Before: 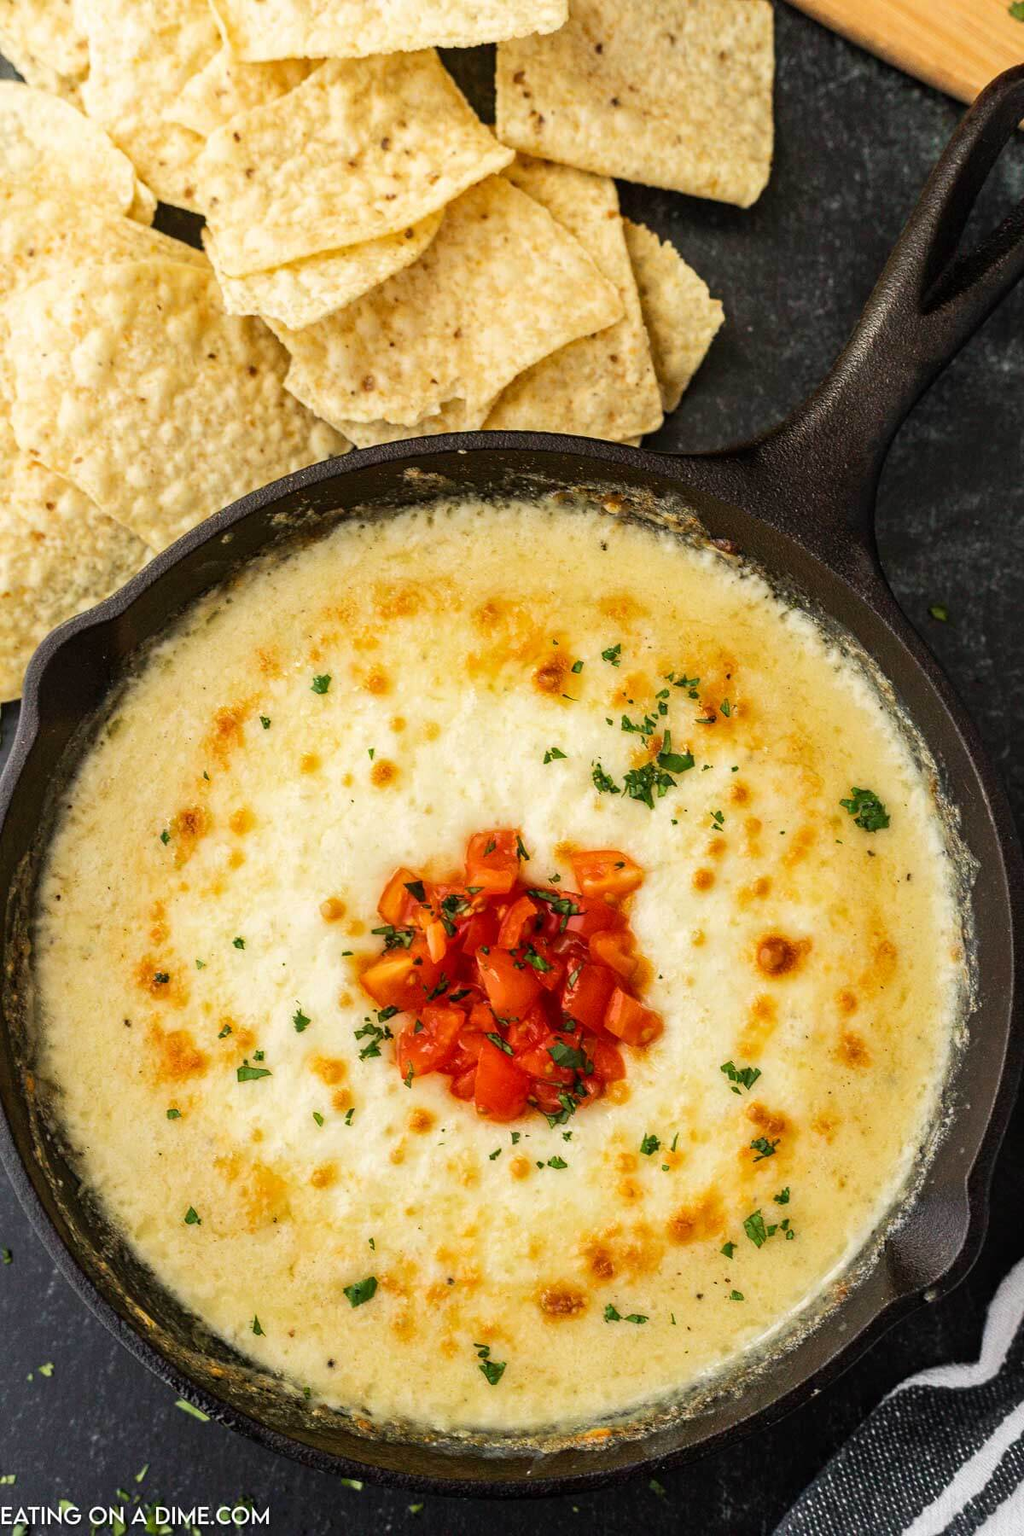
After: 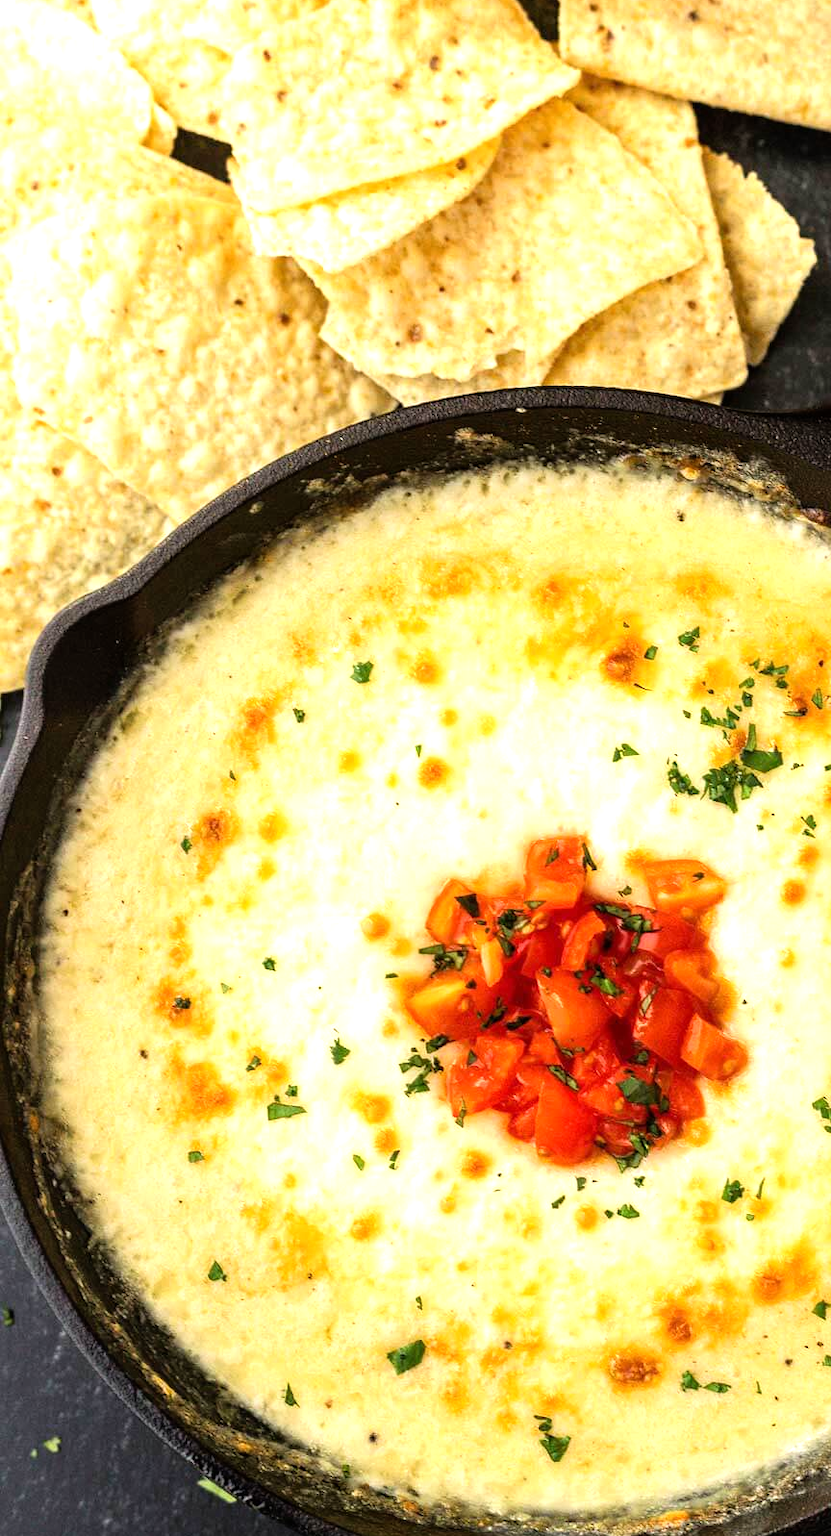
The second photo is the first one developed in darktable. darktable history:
crop: top 5.759%, right 27.854%, bottom 5.5%
tone equalizer: -8 EV -0.751 EV, -7 EV -0.696 EV, -6 EV -0.59 EV, -5 EV -0.374 EV, -3 EV 0.365 EV, -2 EV 0.6 EV, -1 EV 0.68 EV, +0 EV 0.72 EV
